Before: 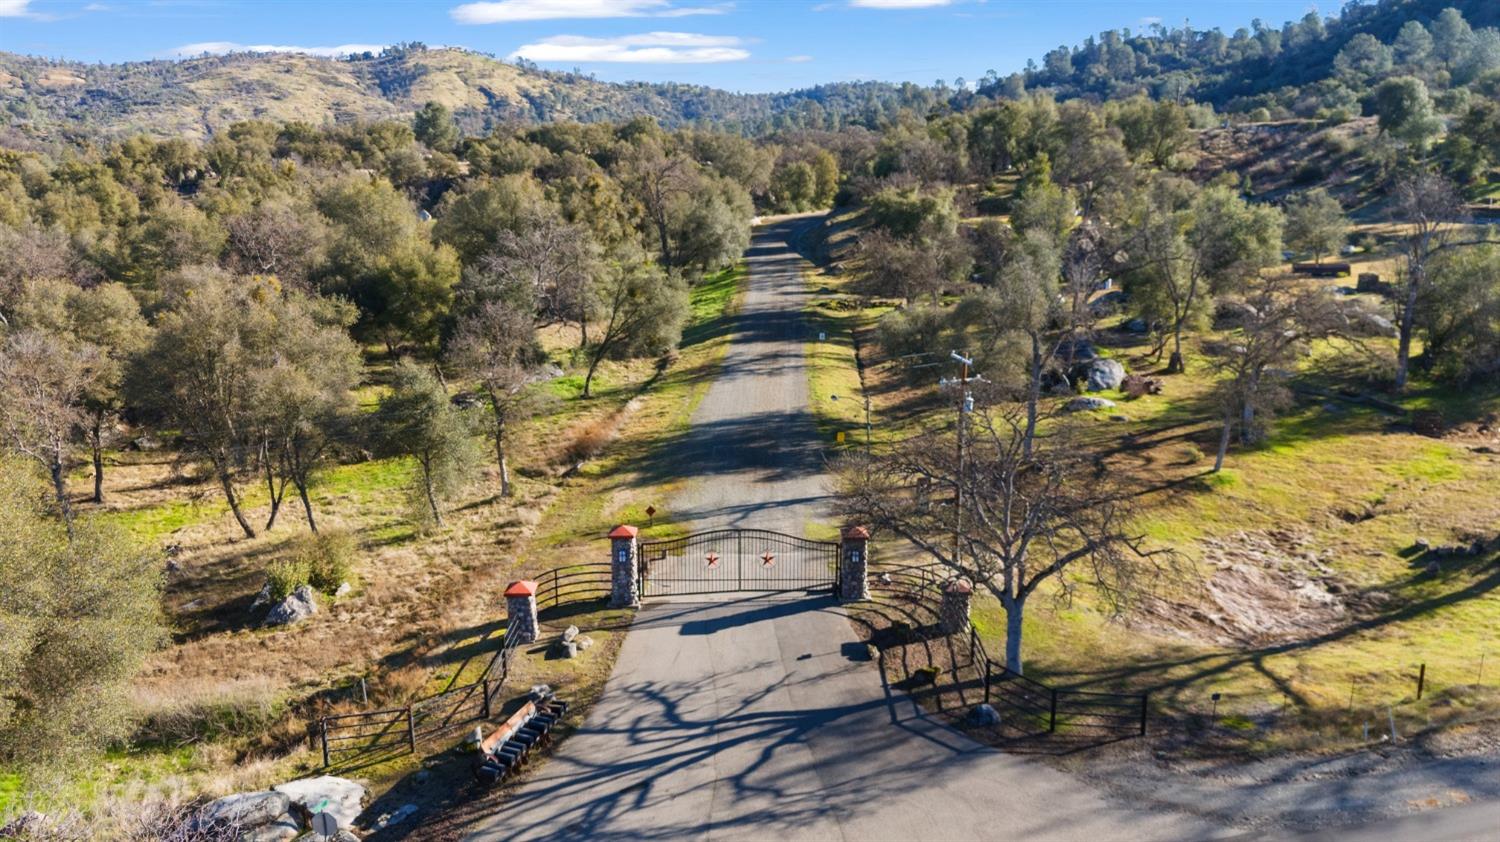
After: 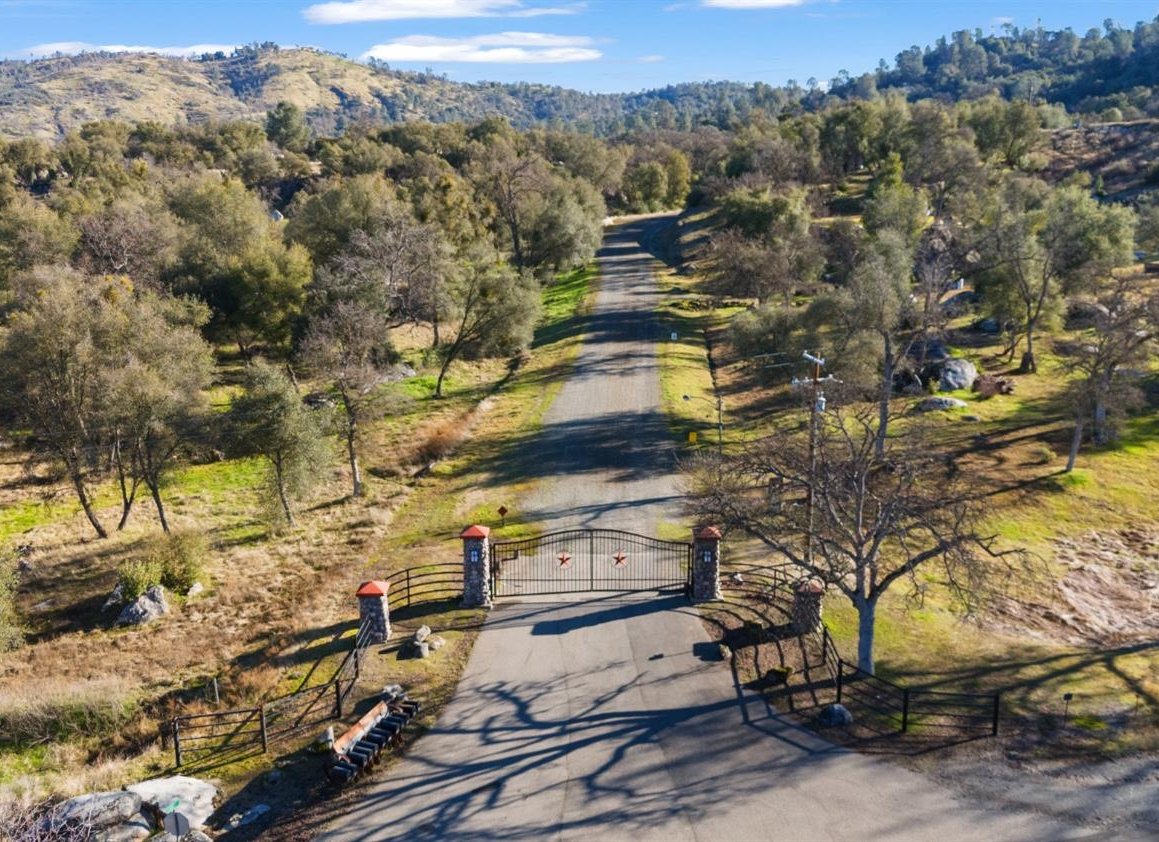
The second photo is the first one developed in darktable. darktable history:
crop: left 9.892%, right 12.82%
